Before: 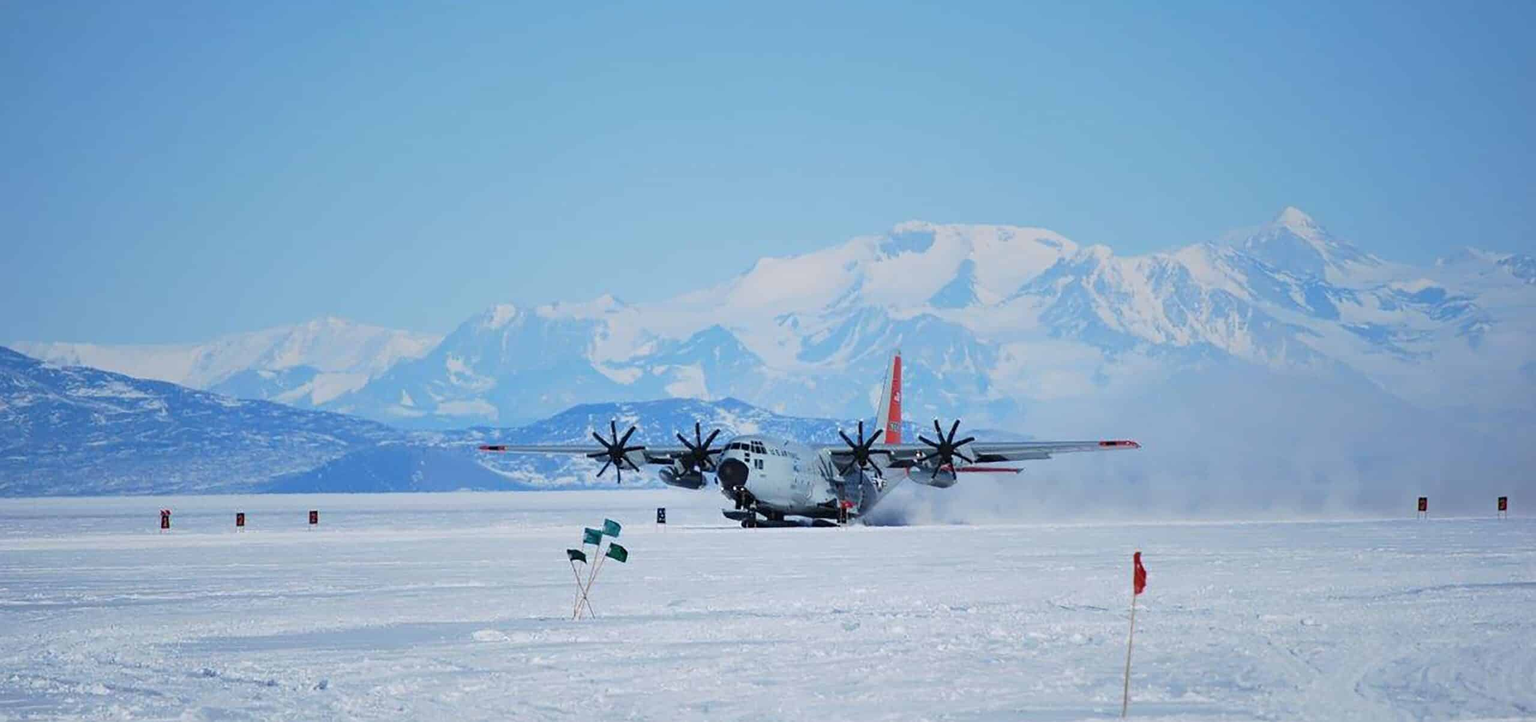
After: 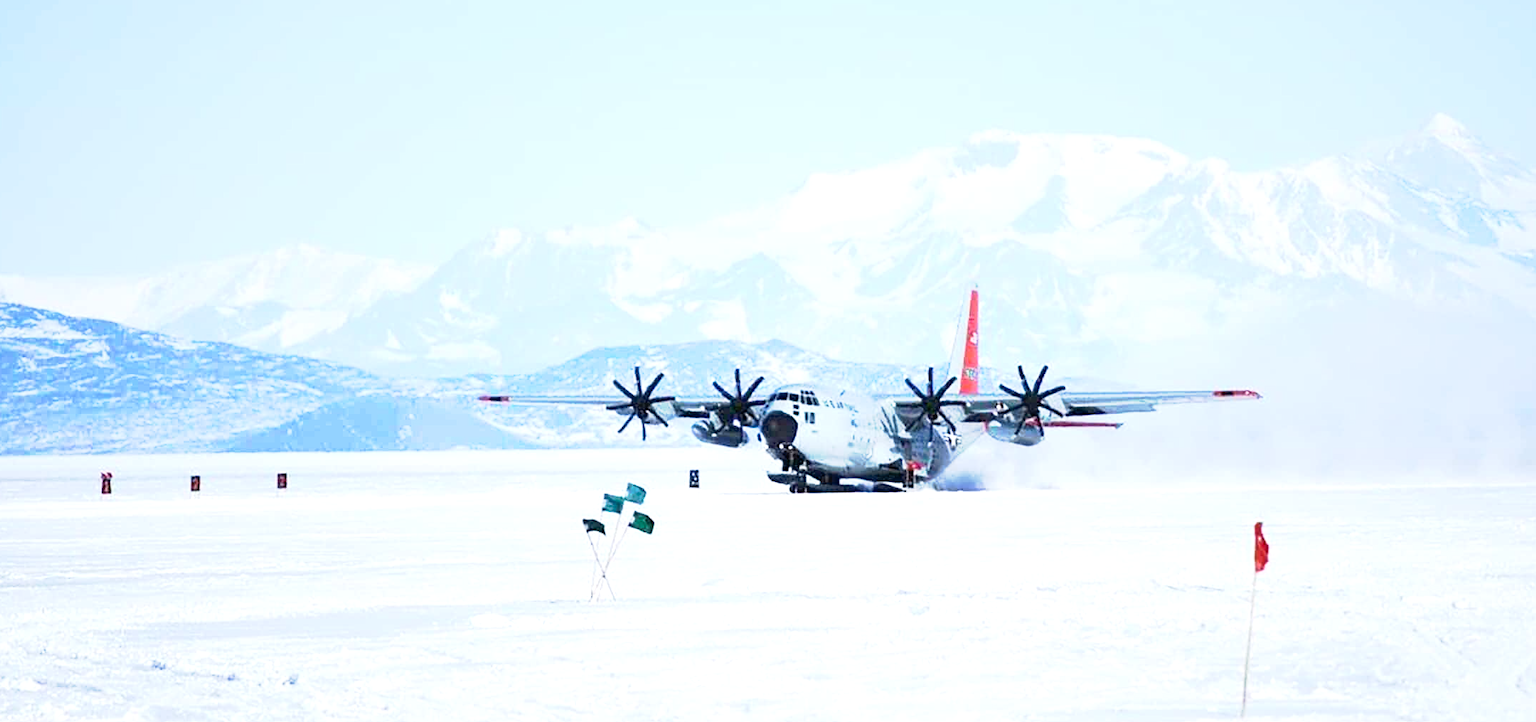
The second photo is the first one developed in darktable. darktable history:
crop and rotate: left 4.933%, top 15.479%, right 10.687%
tone curve: curves: ch0 [(0, 0) (0.105, 0.068) (0.181, 0.185) (0.28, 0.291) (0.384, 0.404) (0.485, 0.531) (0.638, 0.681) (0.795, 0.879) (1, 0.977)]; ch1 [(0, 0) (0.161, 0.092) (0.35, 0.33) (0.379, 0.401) (0.456, 0.469) (0.504, 0.5) (0.512, 0.514) (0.58, 0.597) (0.635, 0.646) (1, 1)]; ch2 [(0, 0) (0.371, 0.362) (0.437, 0.437) (0.5, 0.5) (0.53, 0.523) (0.56, 0.58) (0.622, 0.606) (1, 1)], preserve colors none
exposure: black level correction 0, exposure 1.193 EV
